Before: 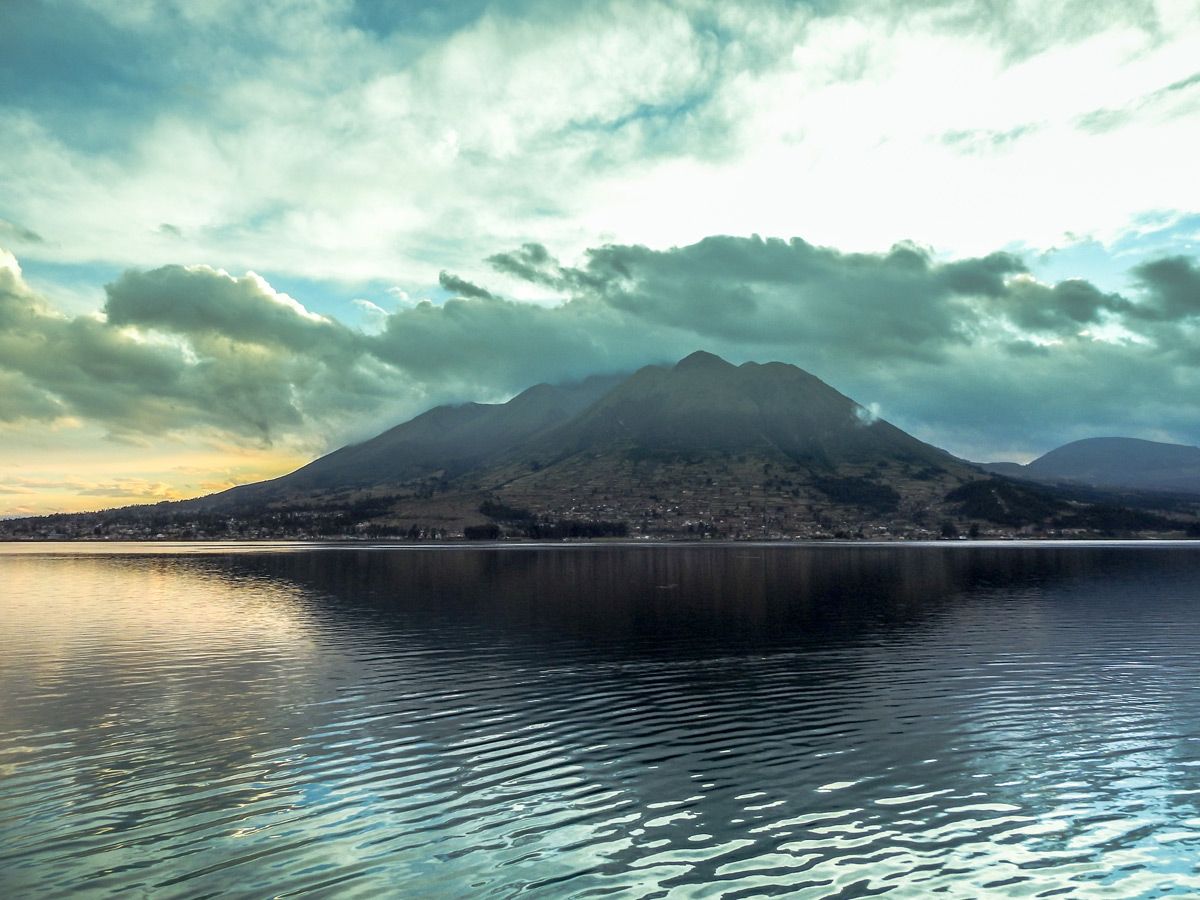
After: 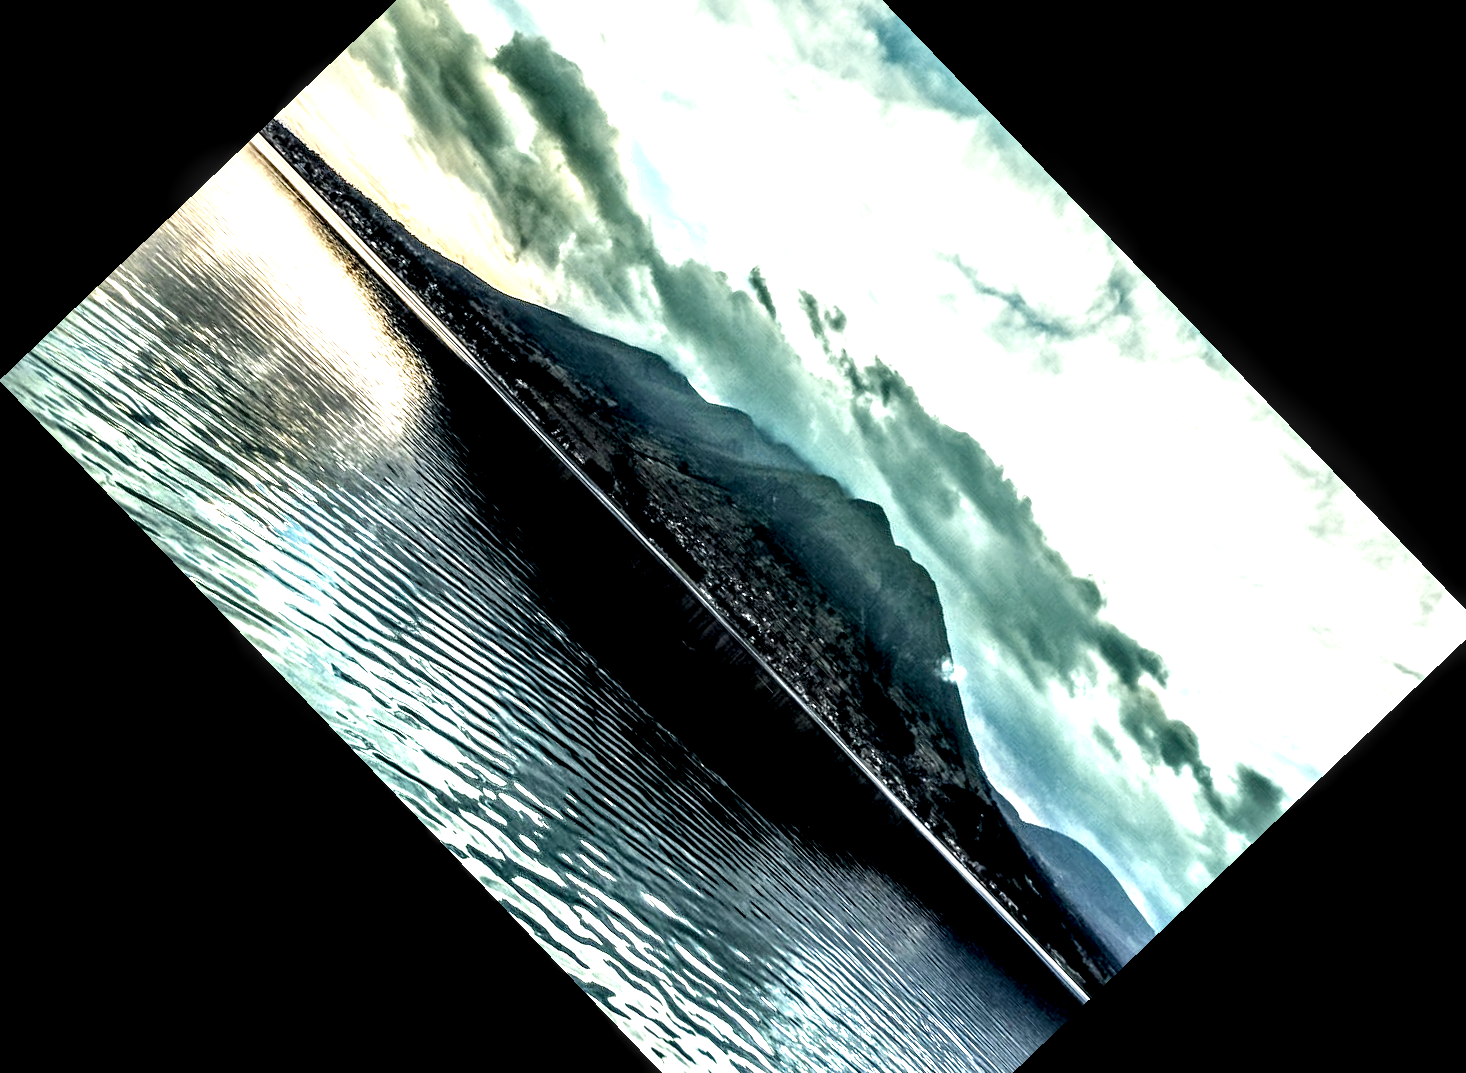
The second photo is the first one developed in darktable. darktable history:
filmic rgb: black relative exposure -7.65 EV, white relative exposure 4.56 EV, hardness 3.61, contrast 1.05
crop and rotate: angle -46.26°, top 16.234%, right 0.912%, bottom 11.704%
color balance rgb: shadows lift › chroma 2.79%, shadows lift › hue 190.66°, power › hue 171.85°, highlights gain › chroma 2.16%, highlights gain › hue 75.26°, global offset › luminance -0.51%, perceptual saturation grading › highlights -33.8%, perceptual saturation grading › mid-tones 14.98%, perceptual saturation grading › shadows 48.43%, perceptual brilliance grading › highlights 15.68%, perceptual brilliance grading › mid-tones 6.62%, perceptual brilliance grading › shadows -14.98%, global vibrance 11.32%, contrast 5.05%
local contrast: highlights 115%, shadows 42%, detail 293%
